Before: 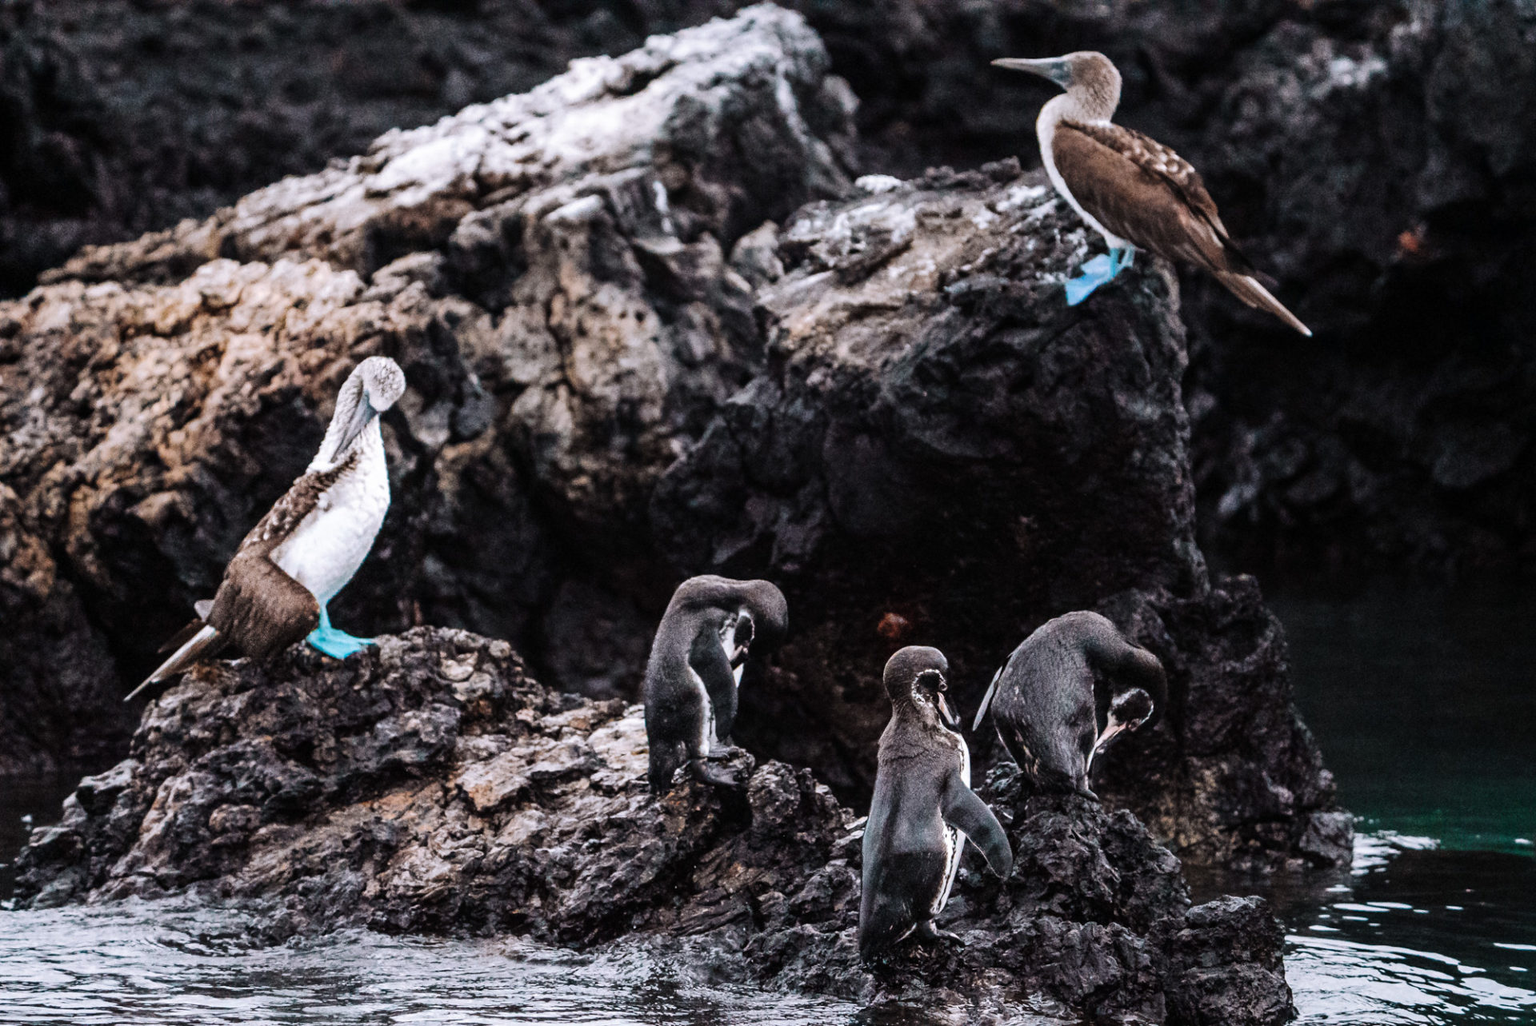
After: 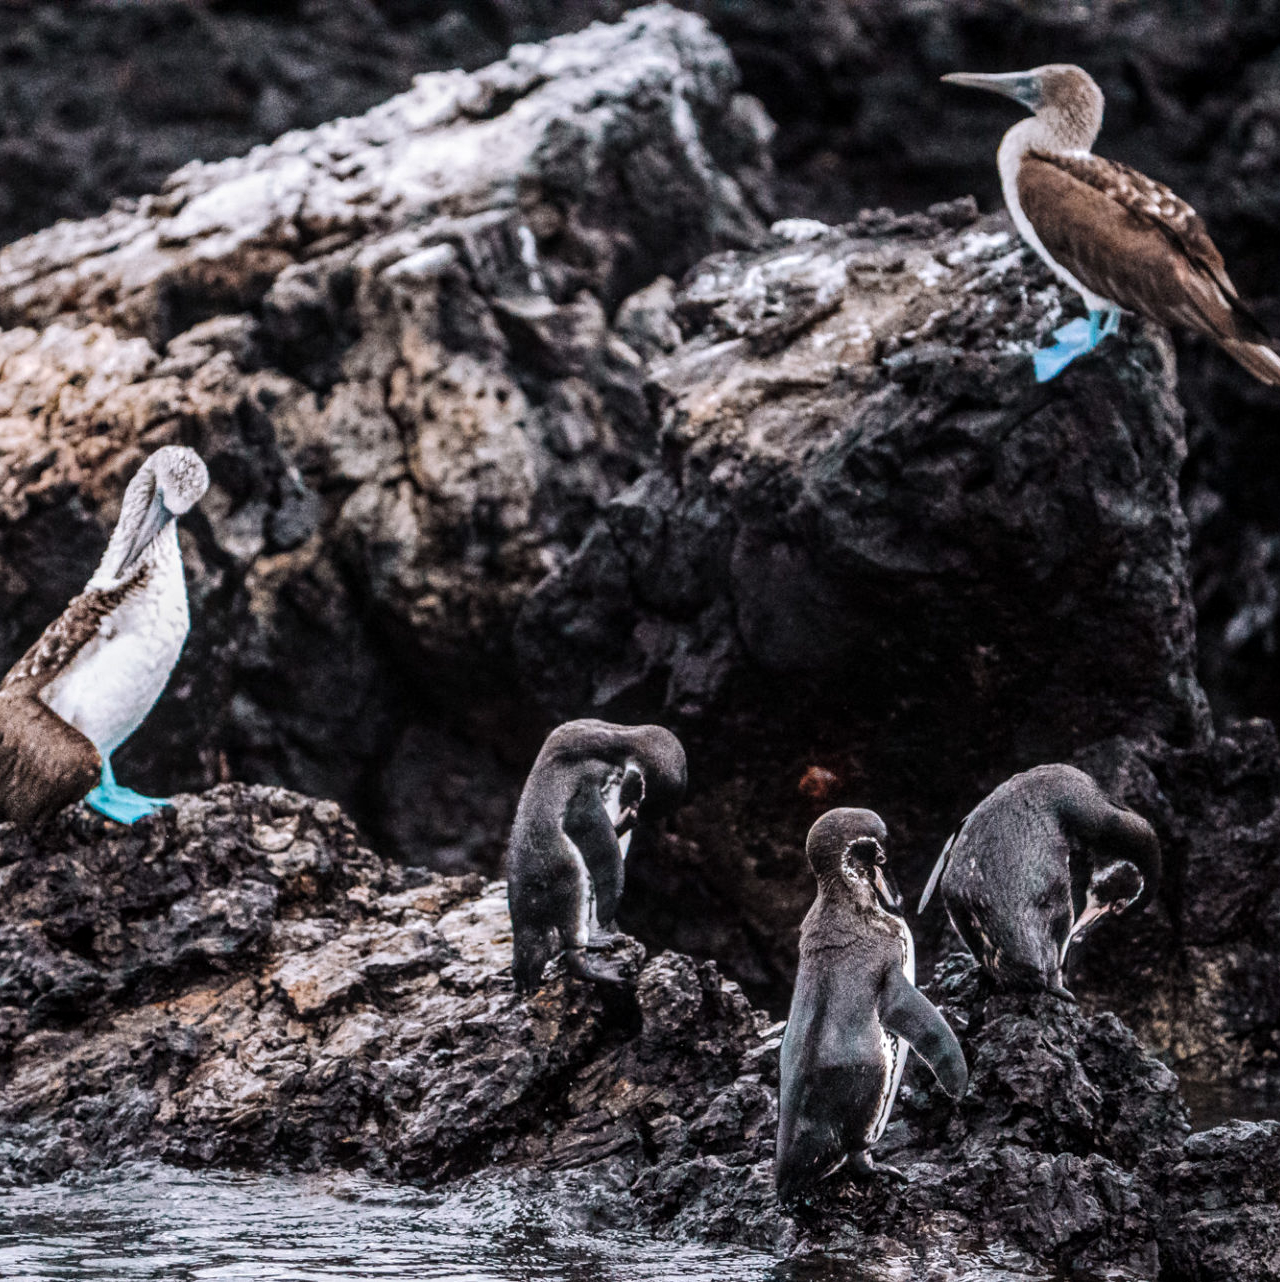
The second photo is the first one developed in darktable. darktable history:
local contrast: on, module defaults
crop and rotate: left 15.546%, right 17.787%
